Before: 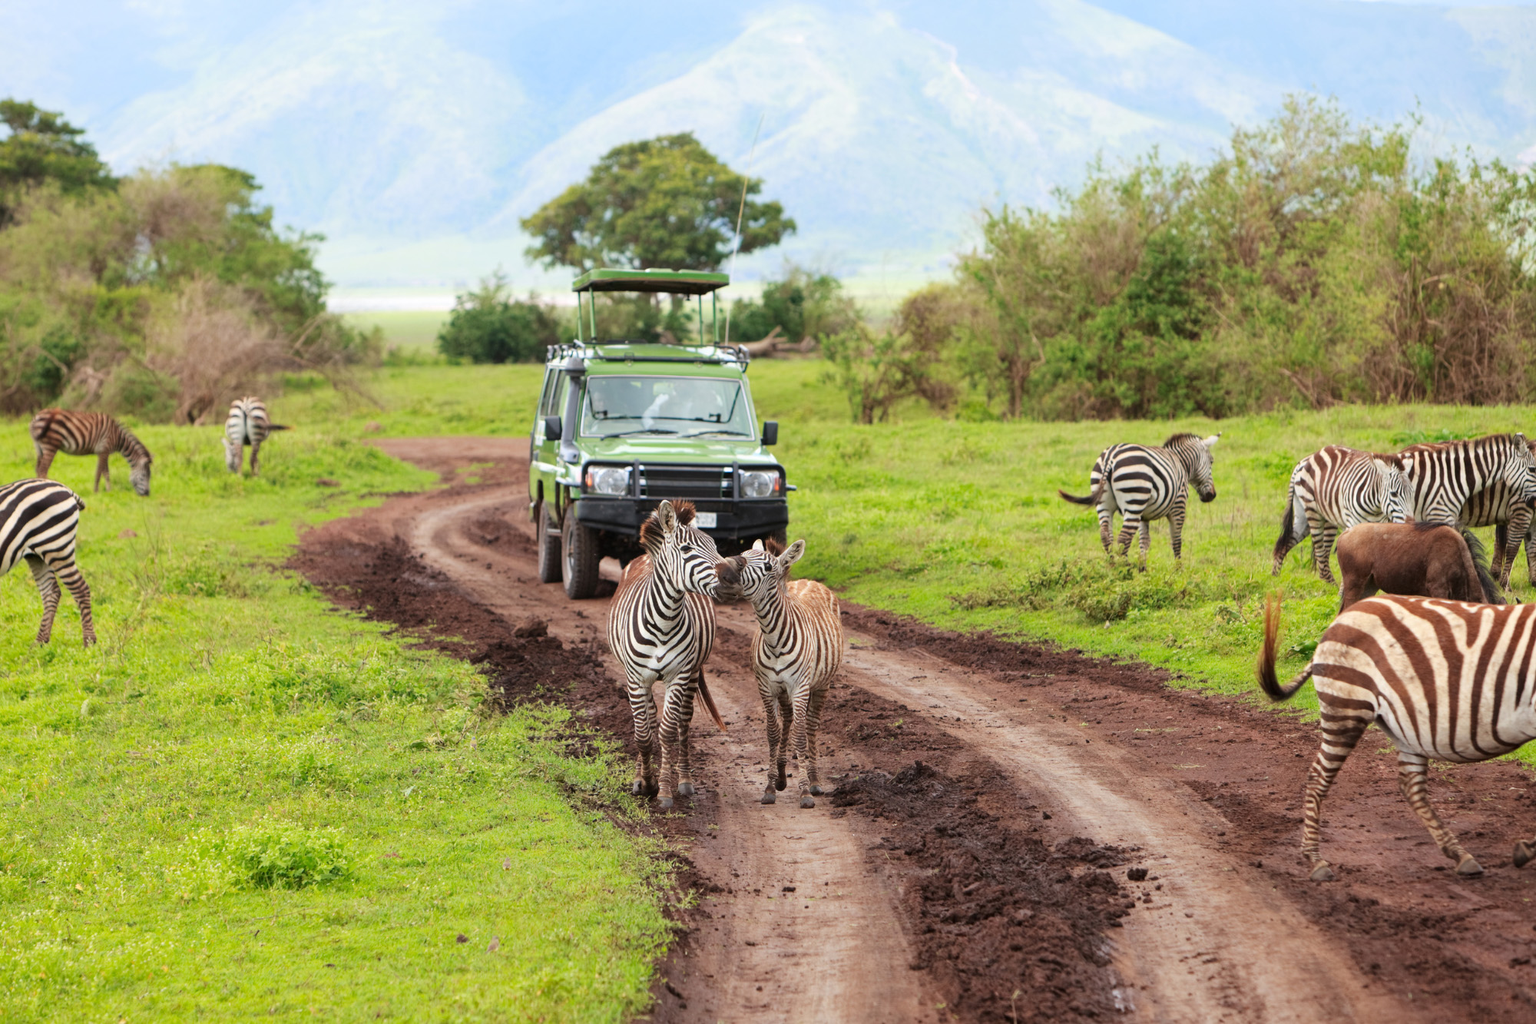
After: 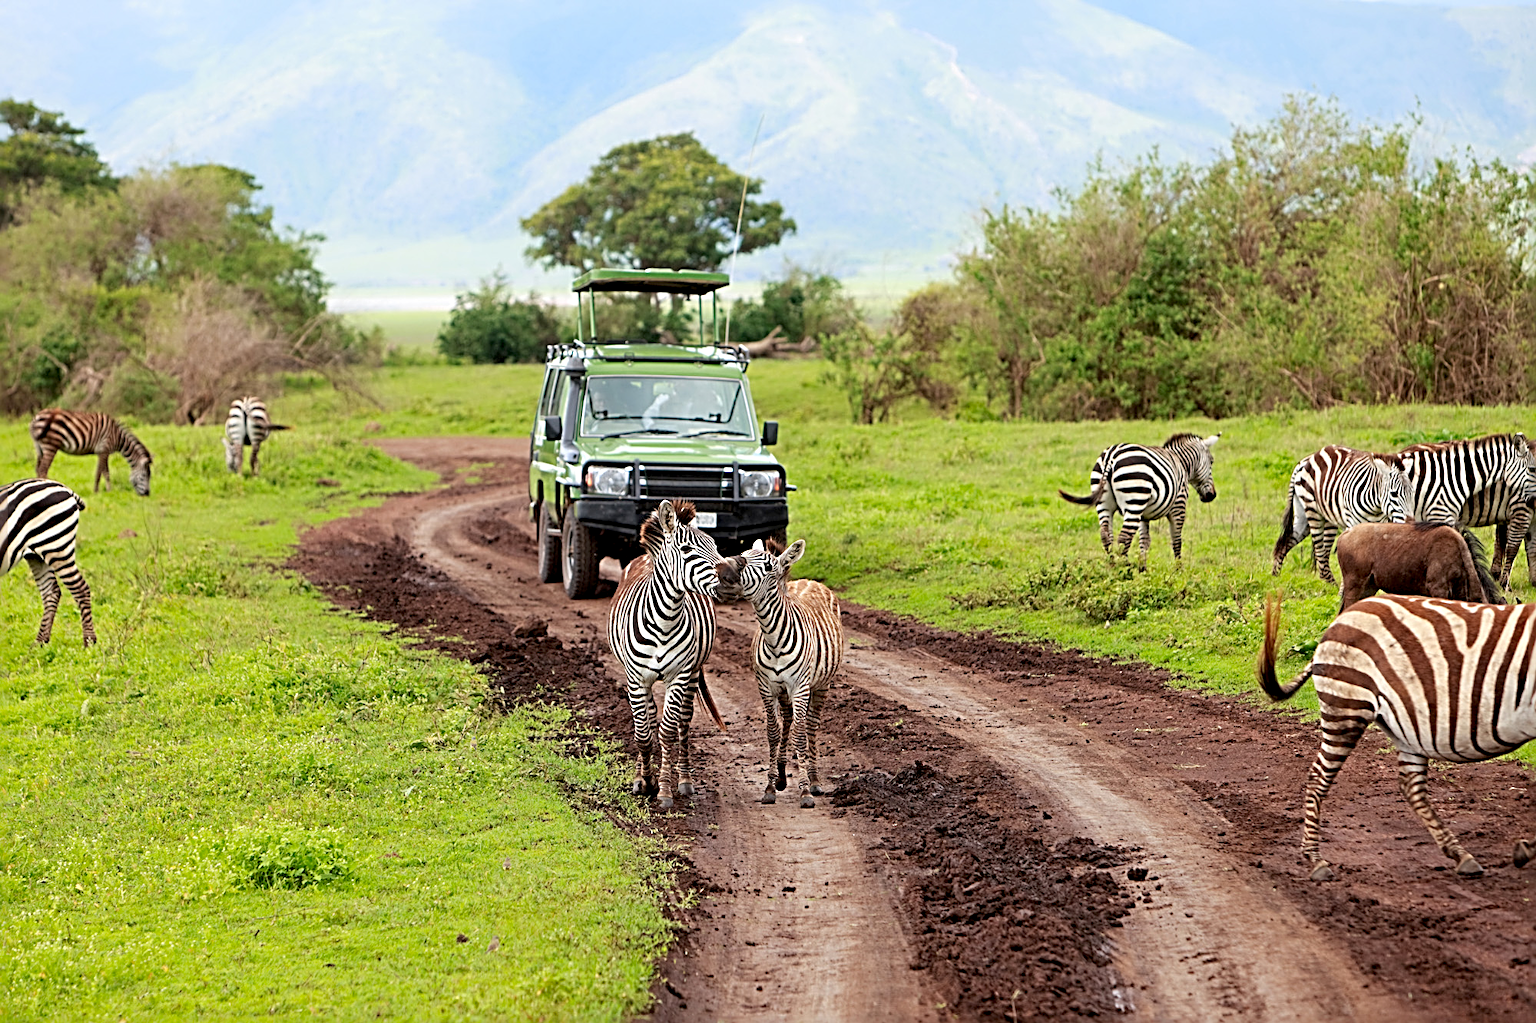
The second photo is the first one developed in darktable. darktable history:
exposure: black level correction 0.009, compensate highlight preservation false
sharpen: radius 3.693, amount 0.925
